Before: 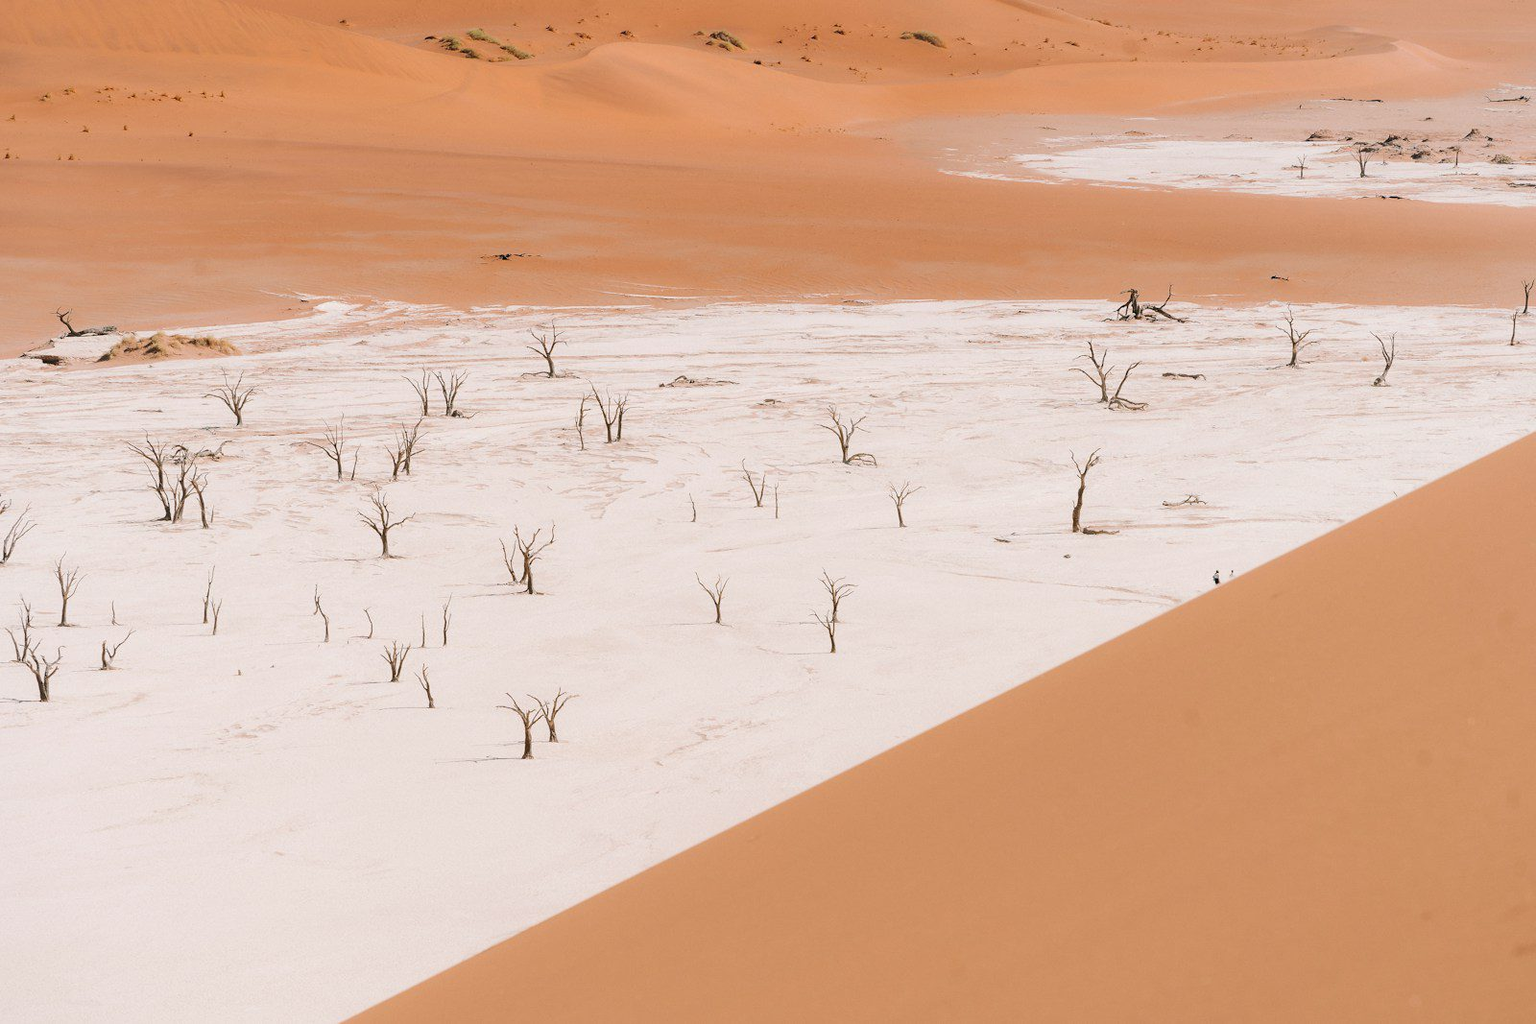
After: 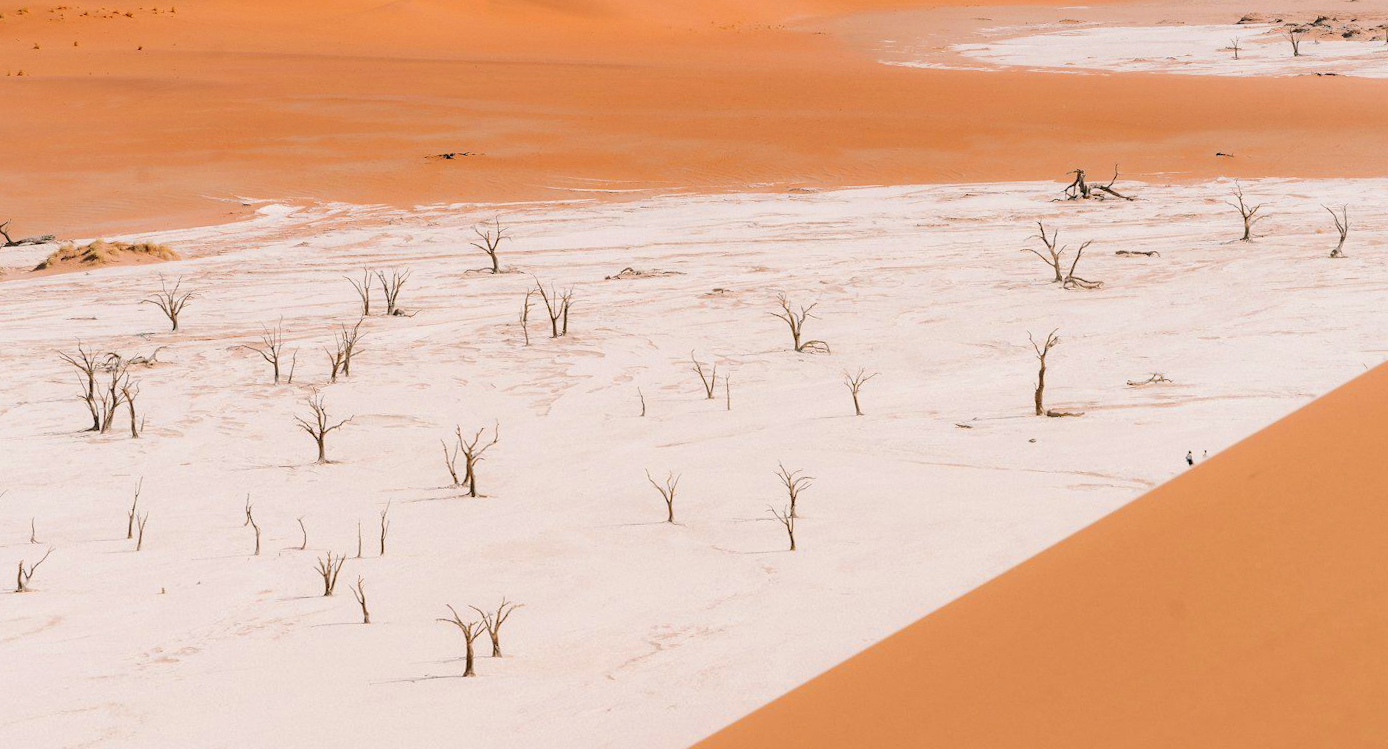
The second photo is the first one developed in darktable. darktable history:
crop: left 2.737%, top 7.287%, right 3.421%, bottom 20.179%
rotate and perspective: rotation -1.68°, lens shift (vertical) -0.146, crop left 0.049, crop right 0.912, crop top 0.032, crop bottom 0.96
color zones: curves: ch0 [(0, 0.613) (0.01, 0.613) (0.245, 0.448) (0.498, 0.529) (0.642, 0.665) (0.879, 0.777) (0.99, 0.613)]; ch1 [(0, 0) (0.143, 0) (0.286, 0) (0.429, 0) (0.571, 0) (0.714, 0) (0.857, 0)], mix -131.09%
